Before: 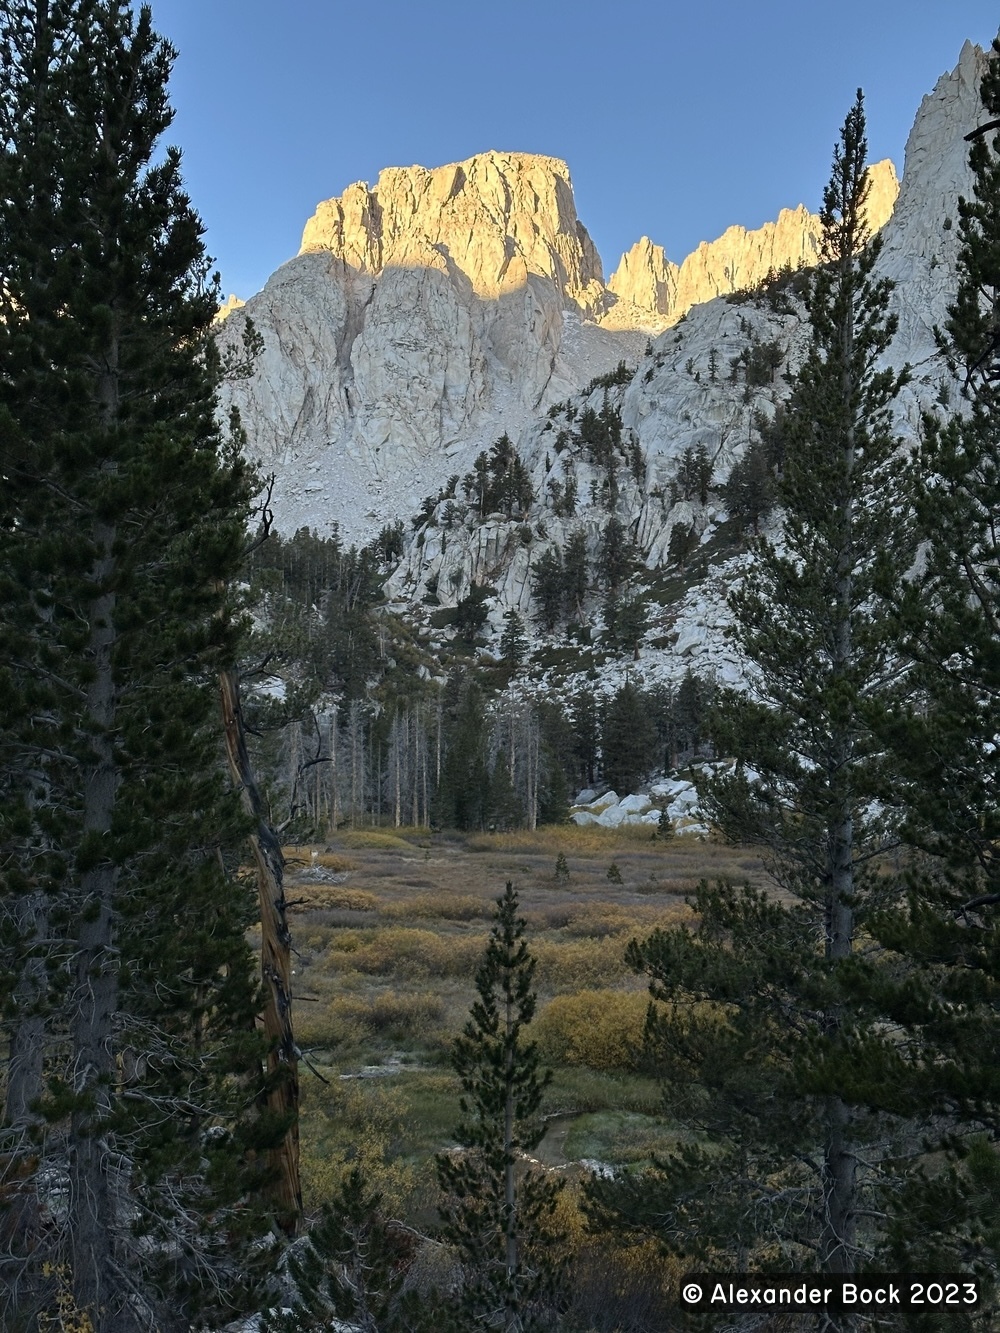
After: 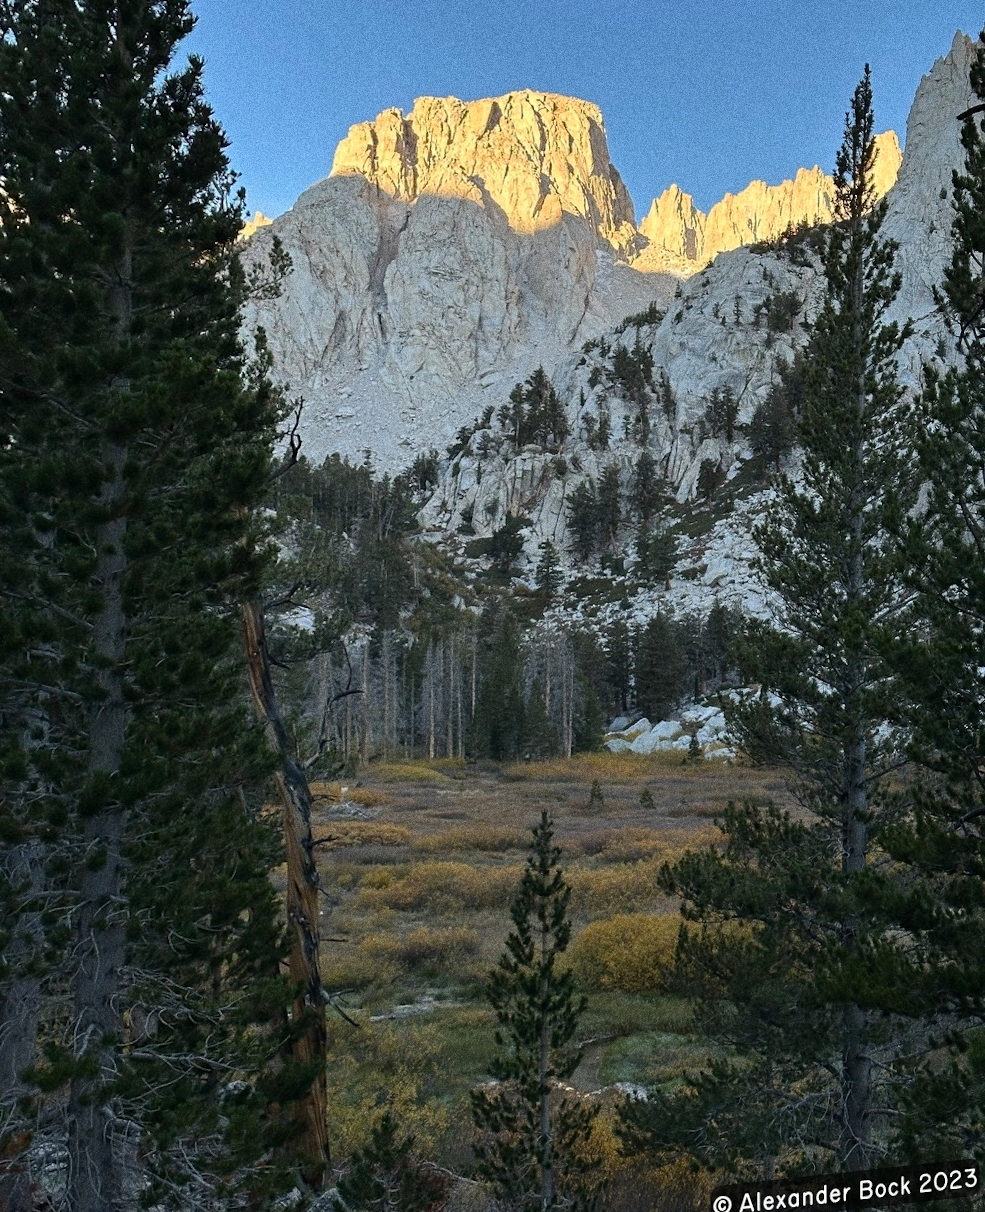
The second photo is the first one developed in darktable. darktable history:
grain: coarseness 0.09 ISO, strength 40%
rotate and perspective: rotation -0.013°, lens shift (vertical) -0.027, lens shift (horizontal) 0.178, crop left 0.016, crop right 0.989, crop top 0.082, crop bottom 0.918
